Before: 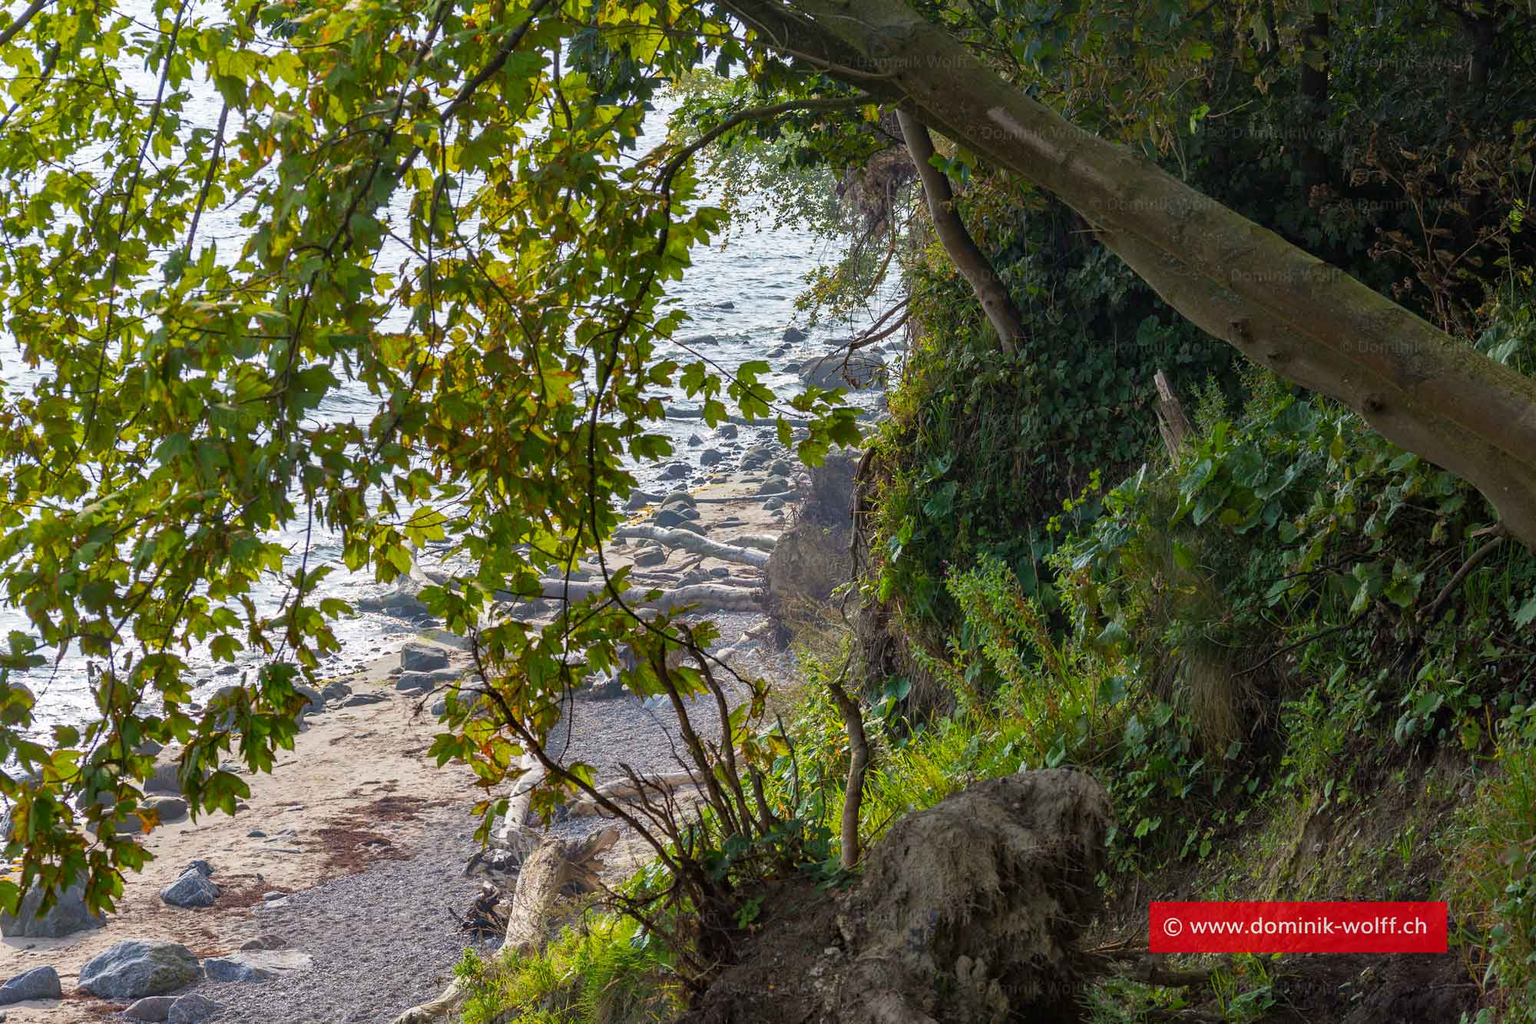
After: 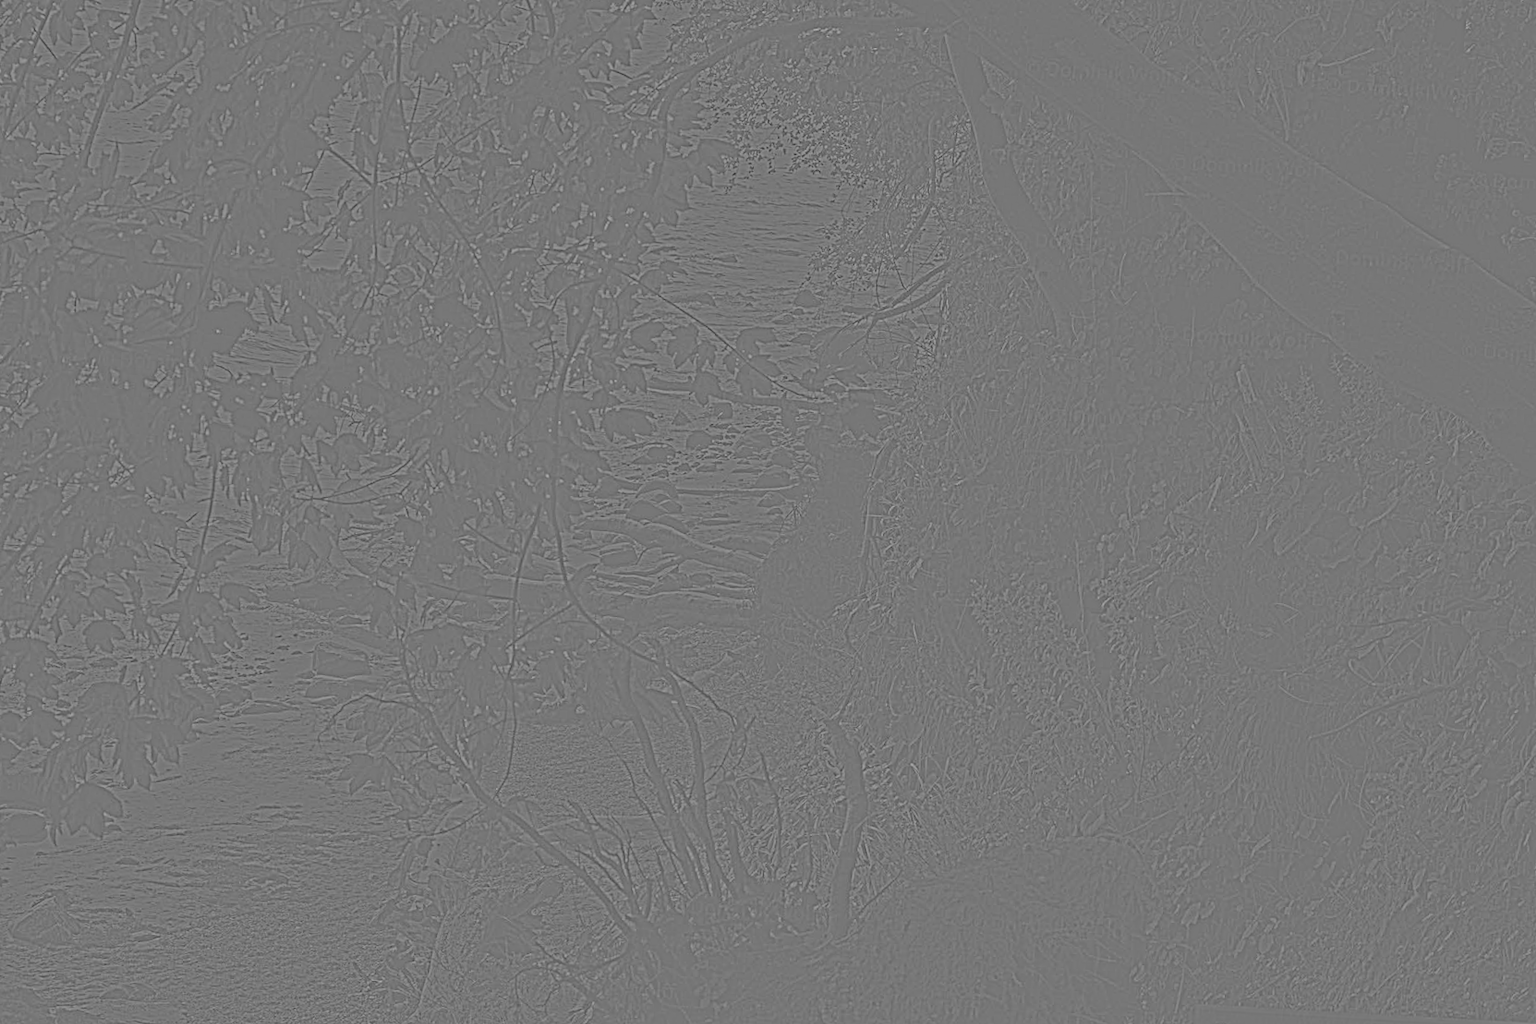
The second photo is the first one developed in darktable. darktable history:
highpass: sharpness 9.84%, contrast boost 9.94%
crop and rotate: angle -3.27°, left 5.211%, top 5.211%, right 4.607%, bottom 4.607%
